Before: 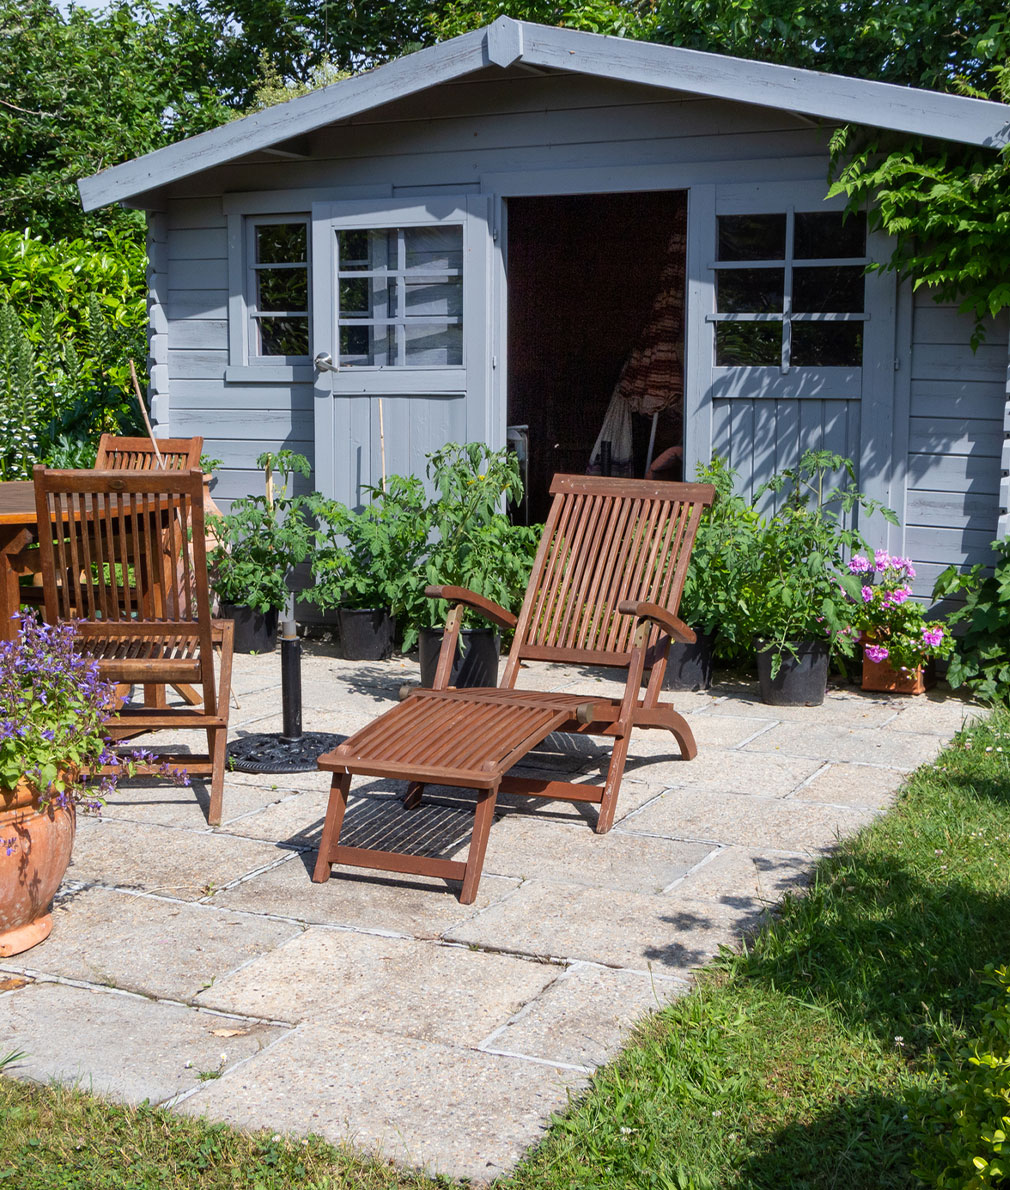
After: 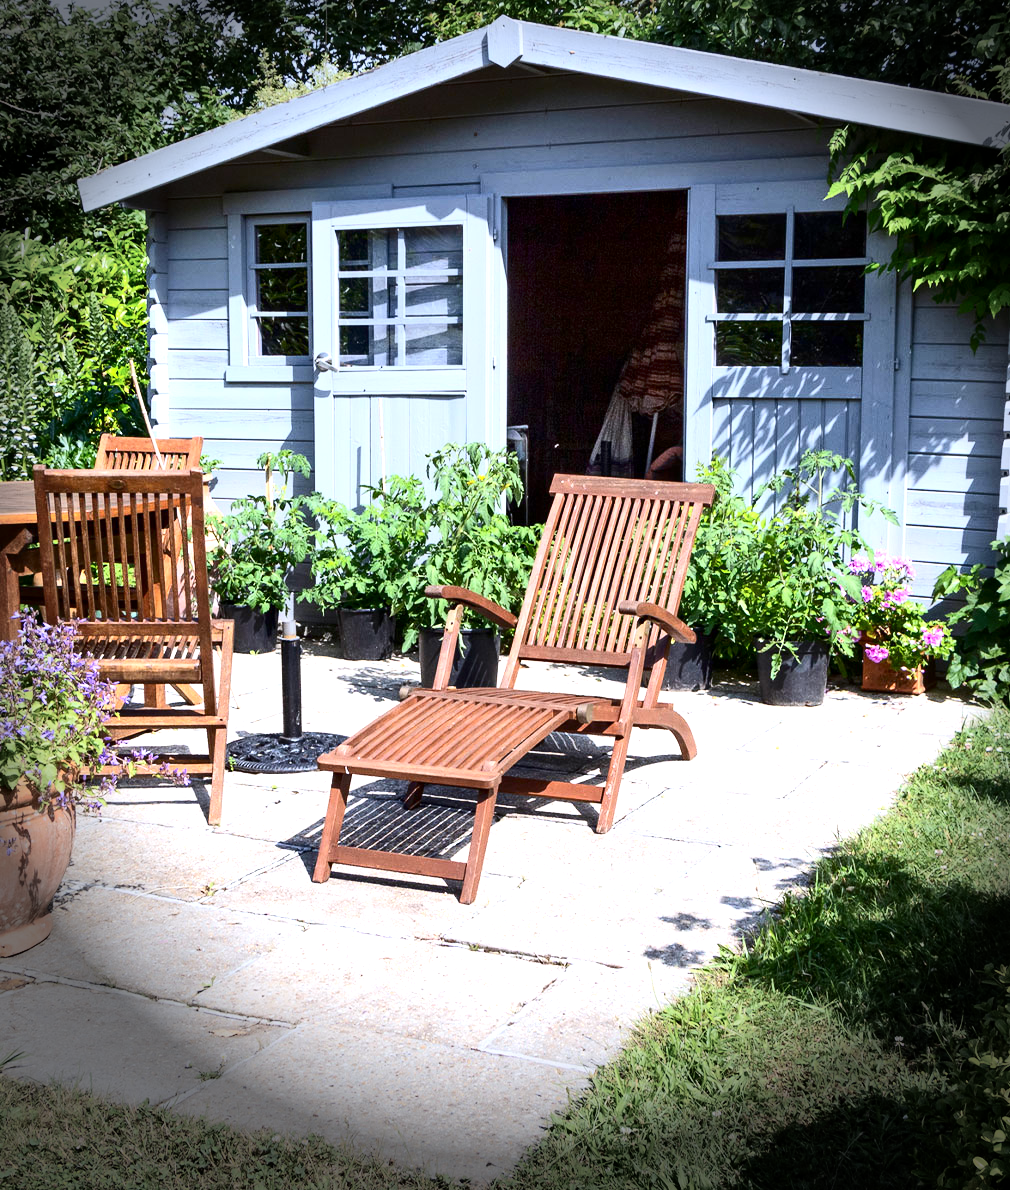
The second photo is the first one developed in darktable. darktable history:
white balance: red 0.984, blue 1.059
vignetting: fall-off start 76.42%, fall-off radius 27.36%, brightness -0.872, center (0.037, -0.09), width/height ratio 0.971
local contrast: mode bilateral grid, contrast 20, coarseness 50, detail 120%, midtone range 0.2
contrast brightness saturation: contrast 0.28
exposure: exposure 1 EV, compensate highlight preservation false
